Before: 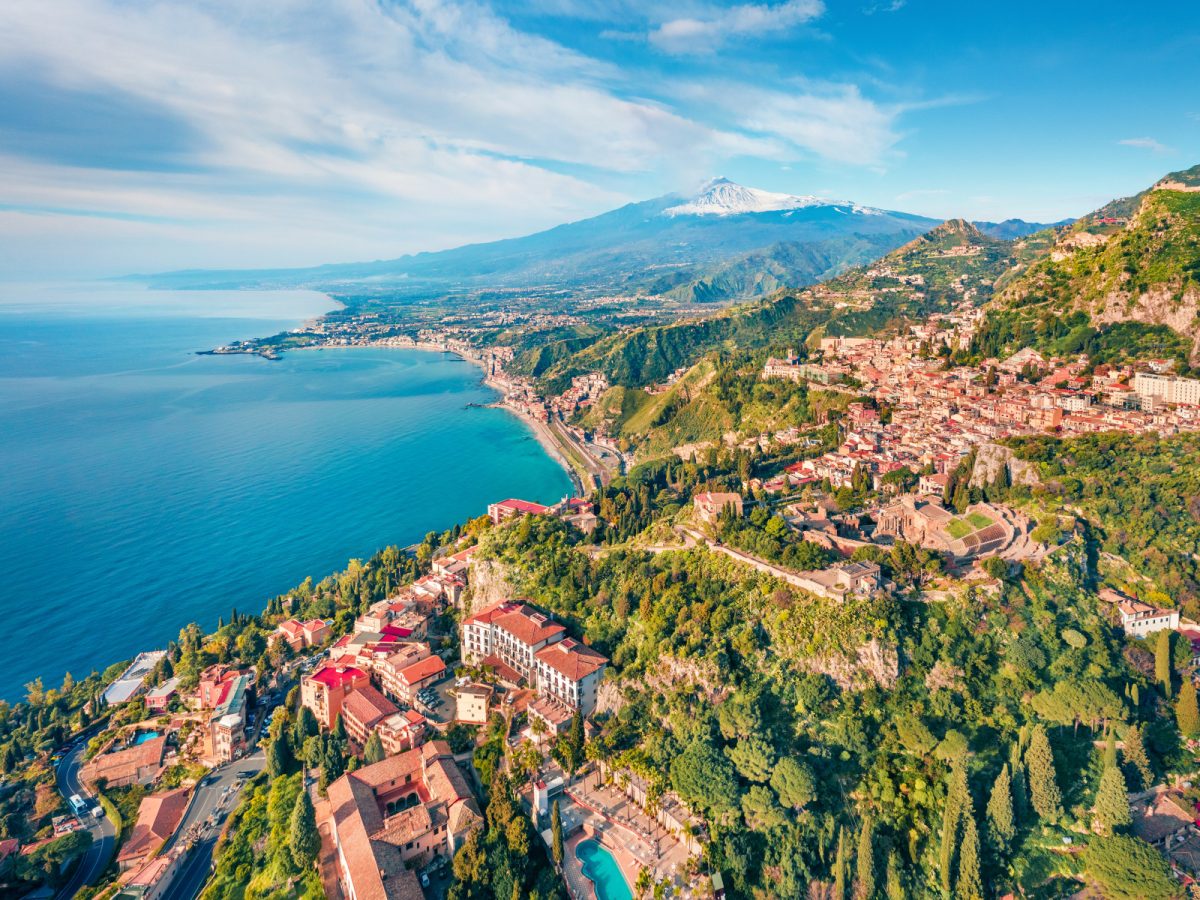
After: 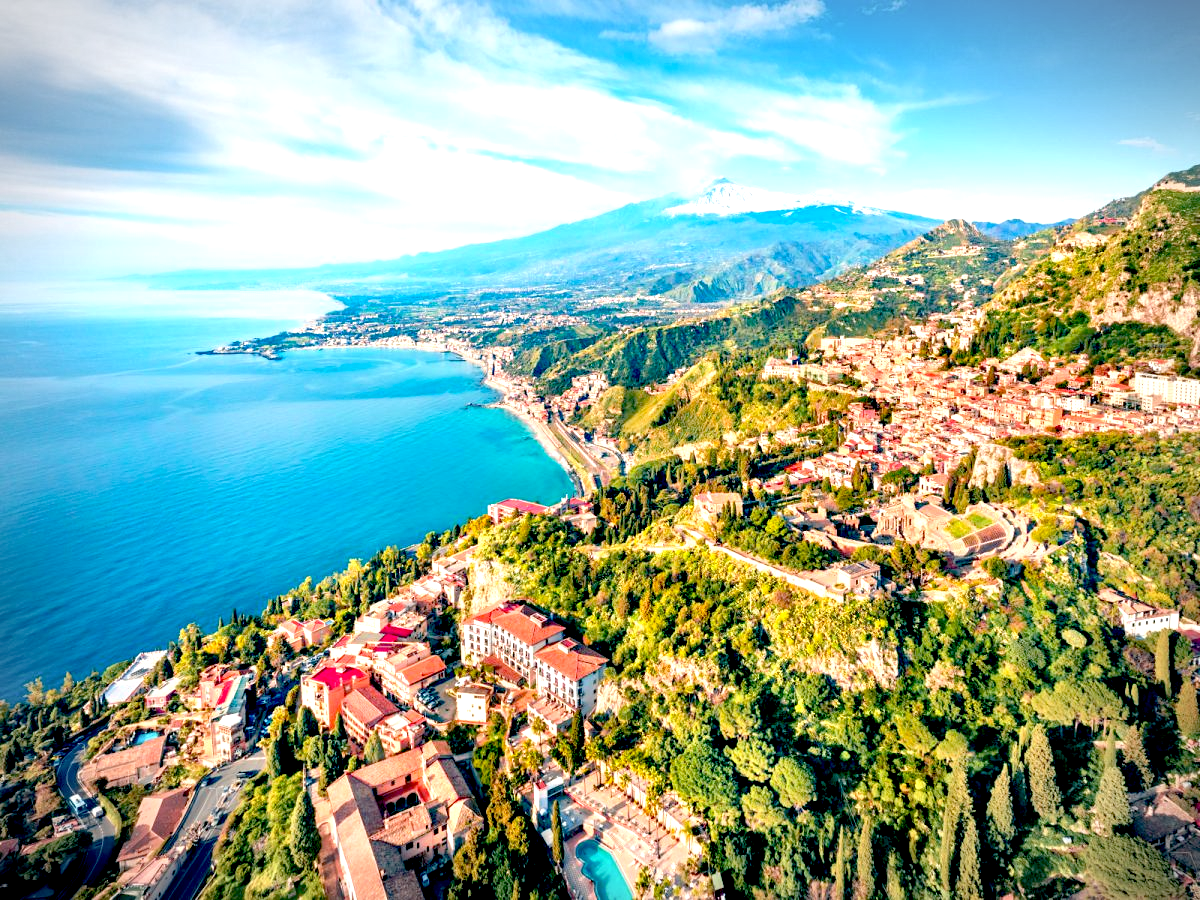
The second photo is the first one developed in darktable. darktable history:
exposure: black level correction 0.033, exposure 0.907 EV, compensate highlight preservation false
vignetting: fall-off radius 59.9%, automatic ratio true
